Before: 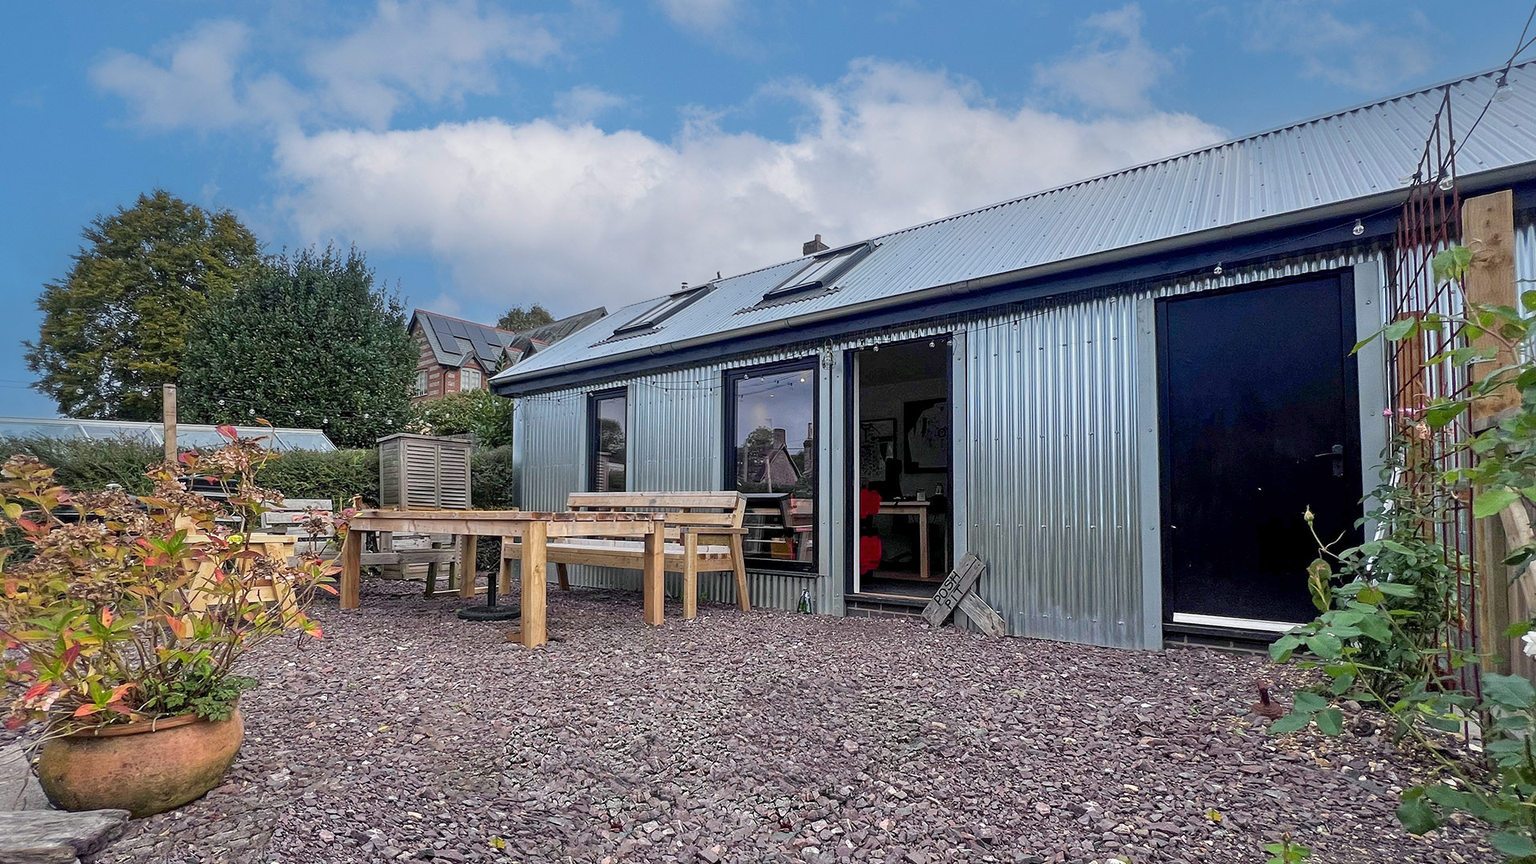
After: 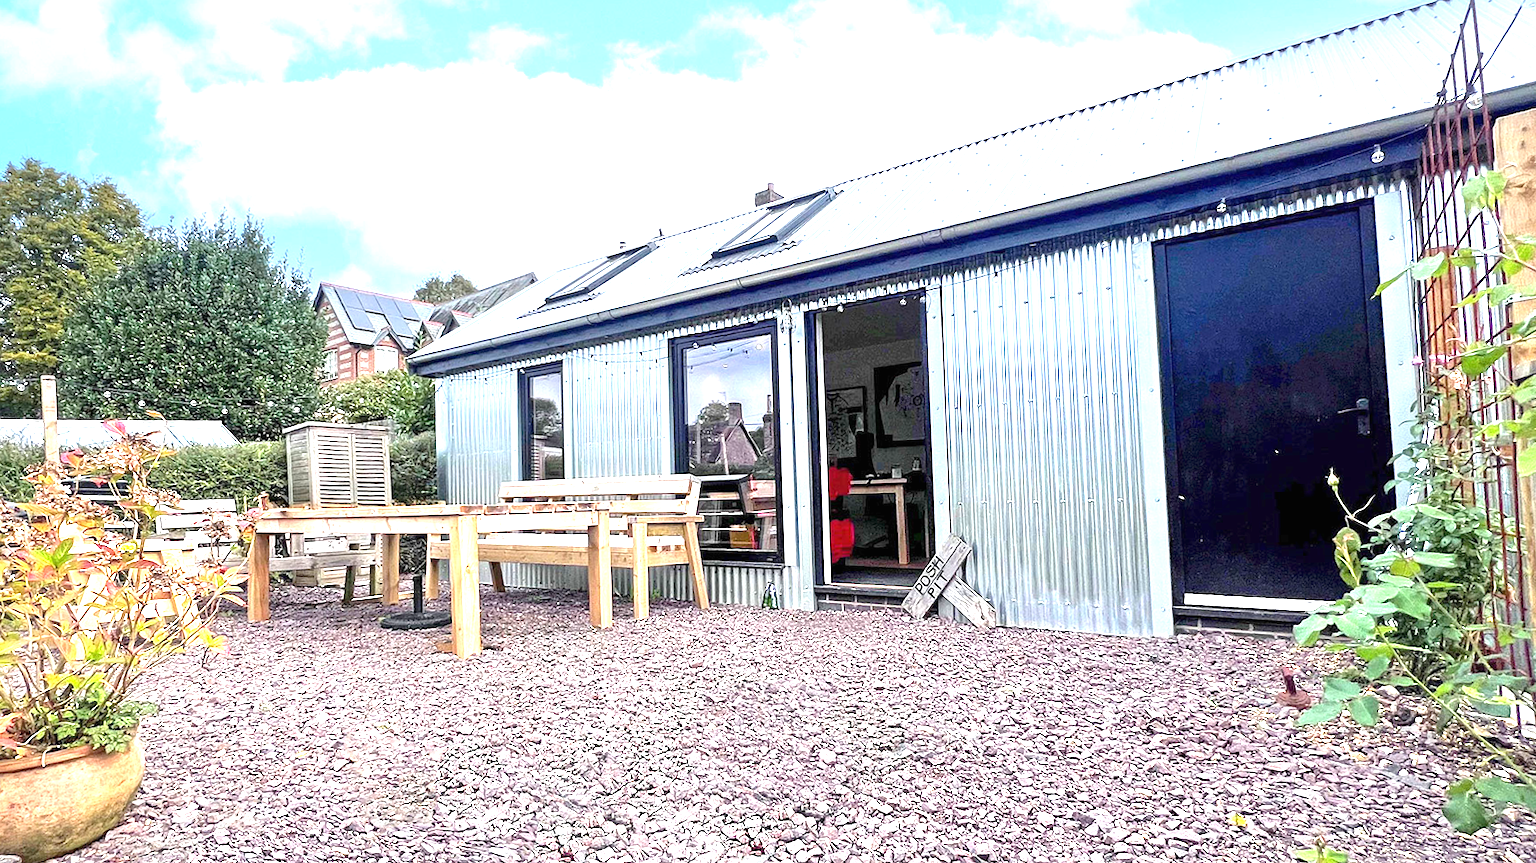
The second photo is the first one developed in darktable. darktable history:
crop and rotate: angle 1.96°, left 5.673%, top 5.673%
exposure: black level correction 0, exposure 2 EV, compensate highlight preservation false
